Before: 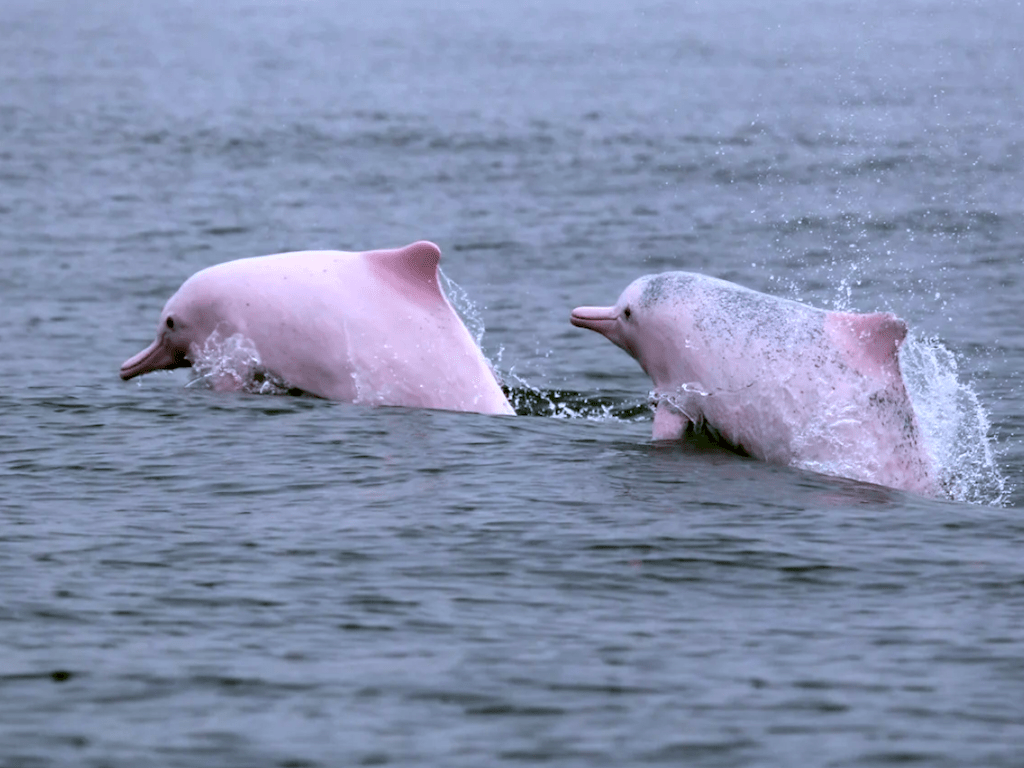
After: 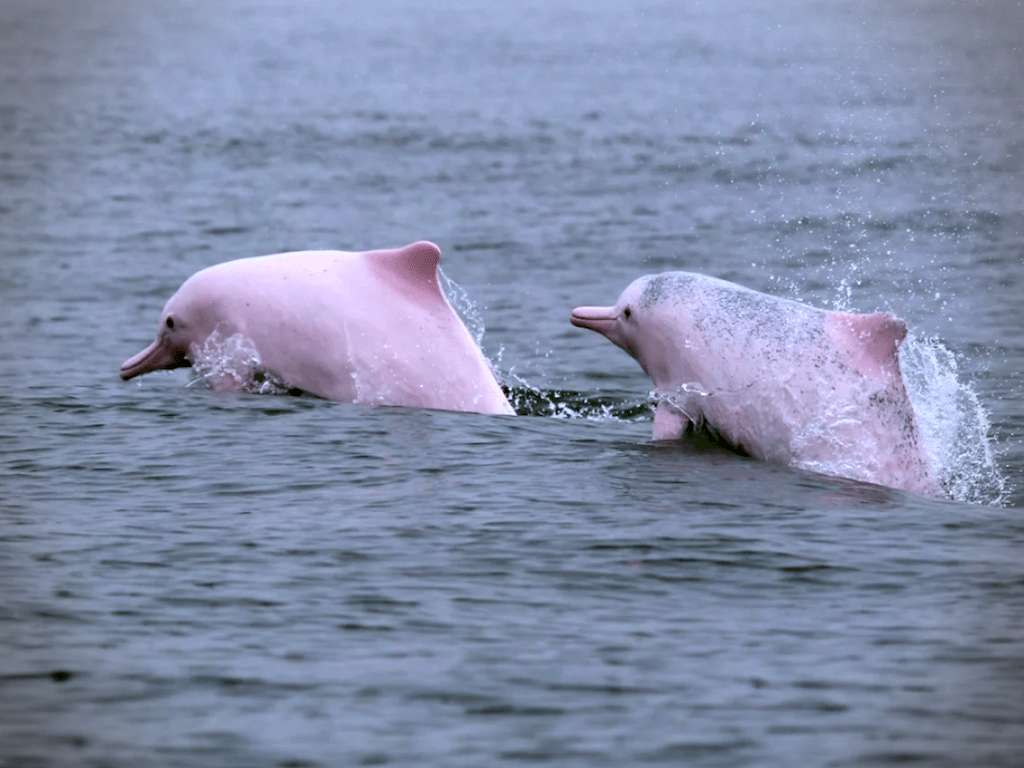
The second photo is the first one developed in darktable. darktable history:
vignetting: fall-off radius 45.21%, dithering 8-bit output
